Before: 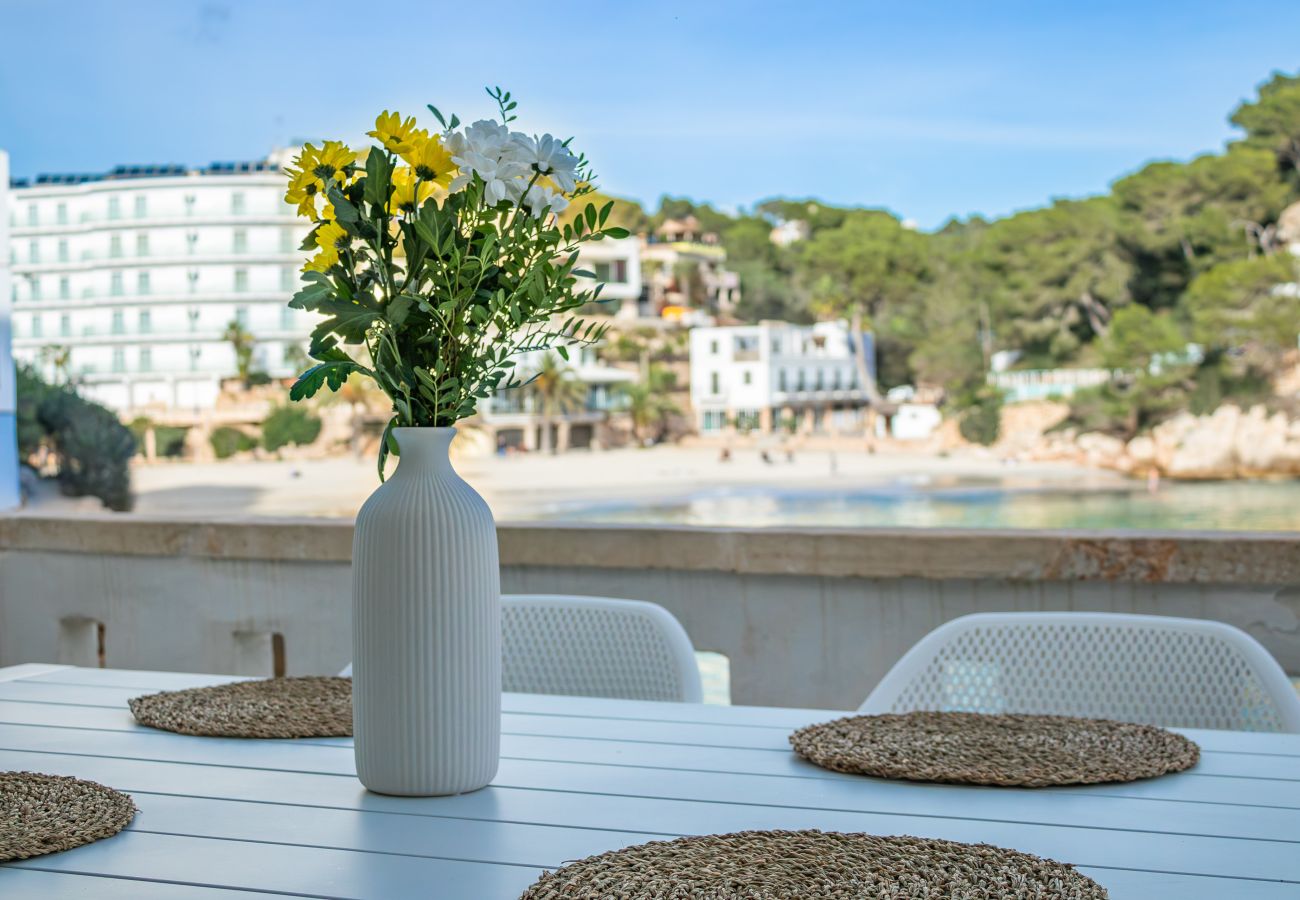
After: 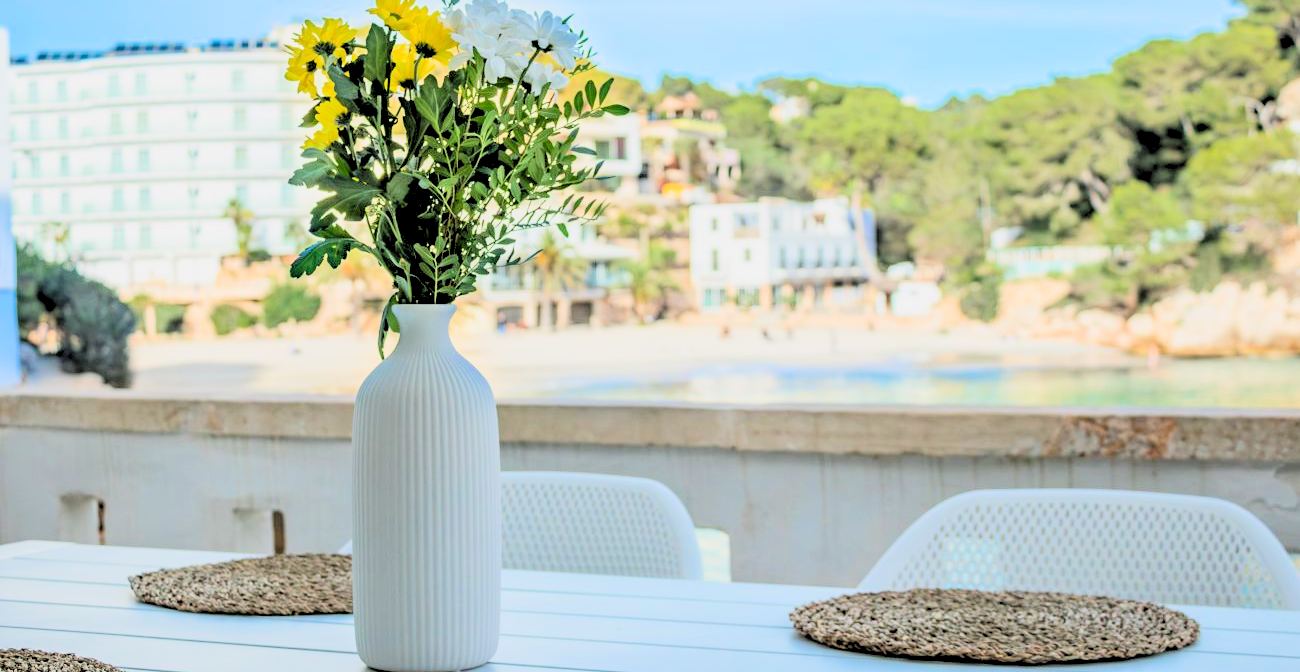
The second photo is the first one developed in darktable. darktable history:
levels: white 90.69%, levels [0.093, 0.434, 0.988]
tone curve: curves: ch0 [(0, 0) (0.003, 0.008) (0.011, 0.011) (0.025, 0.014) (0.044, 0.021) (0.069, 0.029) (0.1, 0.042) (0.136, 0.06) (0.177, 0.09) (0.224, 0.126) (0.277, 0.177) (0.335, 0.243) (0.399, 0.31) (0.468, 0.388) (0.543, 0.484) (0.623, 0.585) (0.709, 0.683) (0.801, 0.775) (0.898, 0.873) (1, 1)], color space Lab, linked channels, preserve colors none
crop: top 13.751%, bottom 11.498%
exposure: exposure 0.749 EV, compensate exposure bias true, compensate highlight preservation false
filmic rgb: black relative exposure -7.65 EV, white relative exposure 4.56 EV, hardness 3.61, contrast 1.052, color science v6 (2022), iterations of high-quality reconstruction 0
